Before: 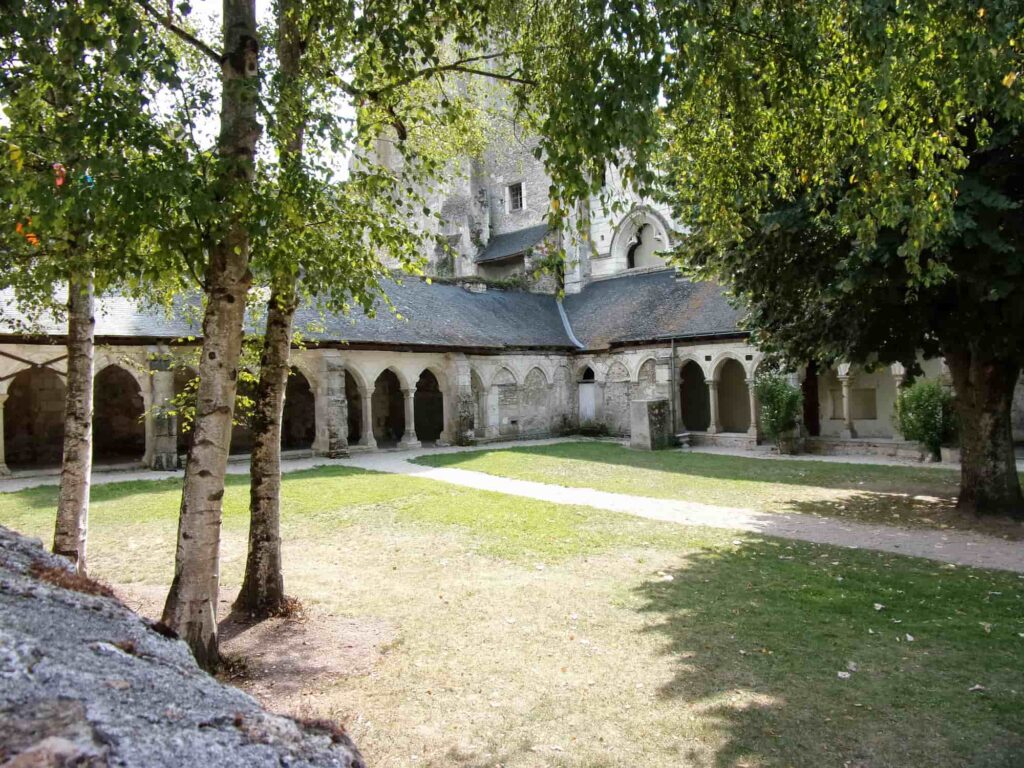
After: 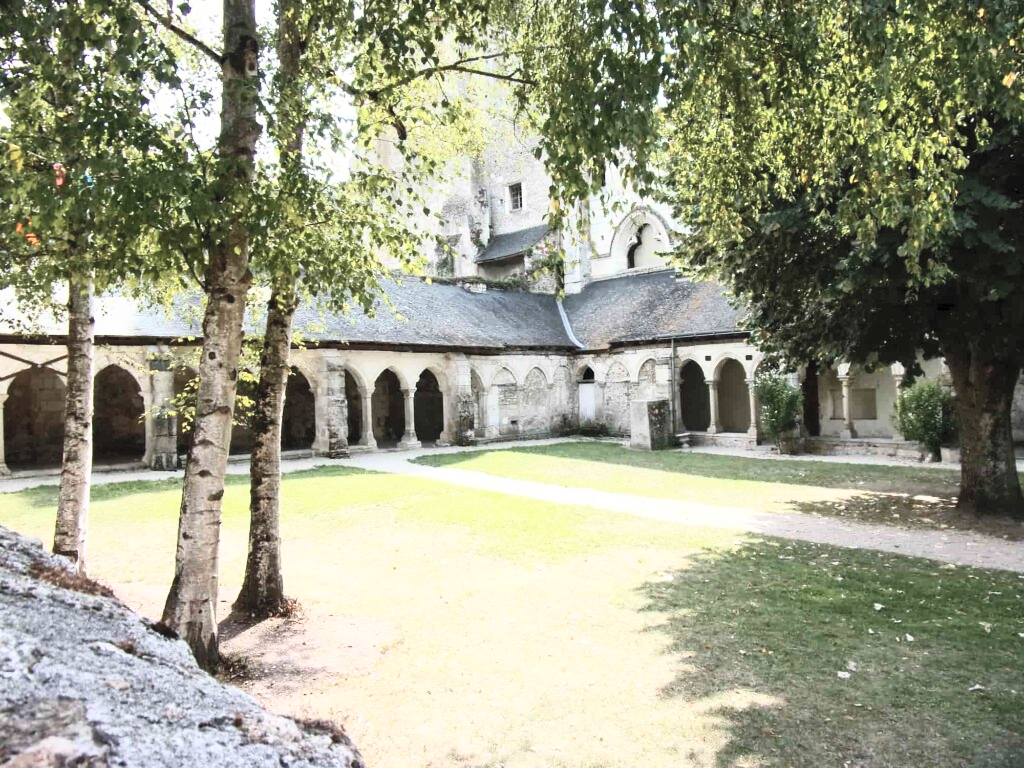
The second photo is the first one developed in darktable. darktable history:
contrast brightness saturation: contrast 0.436, brightness 0.546, saturation -0.186
